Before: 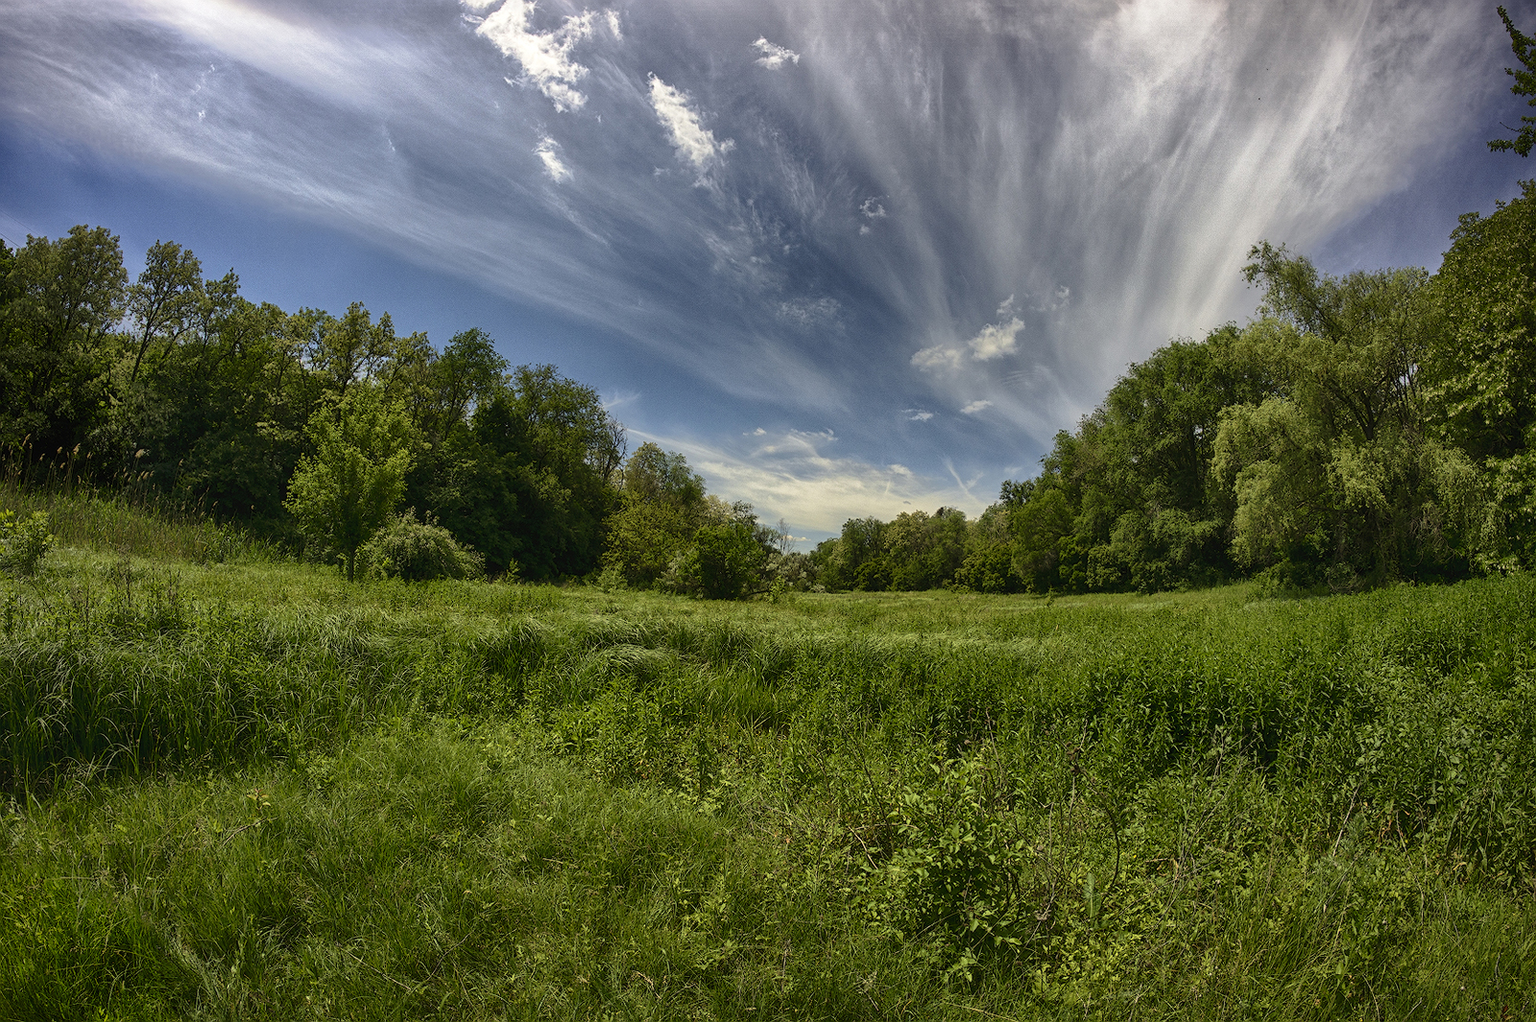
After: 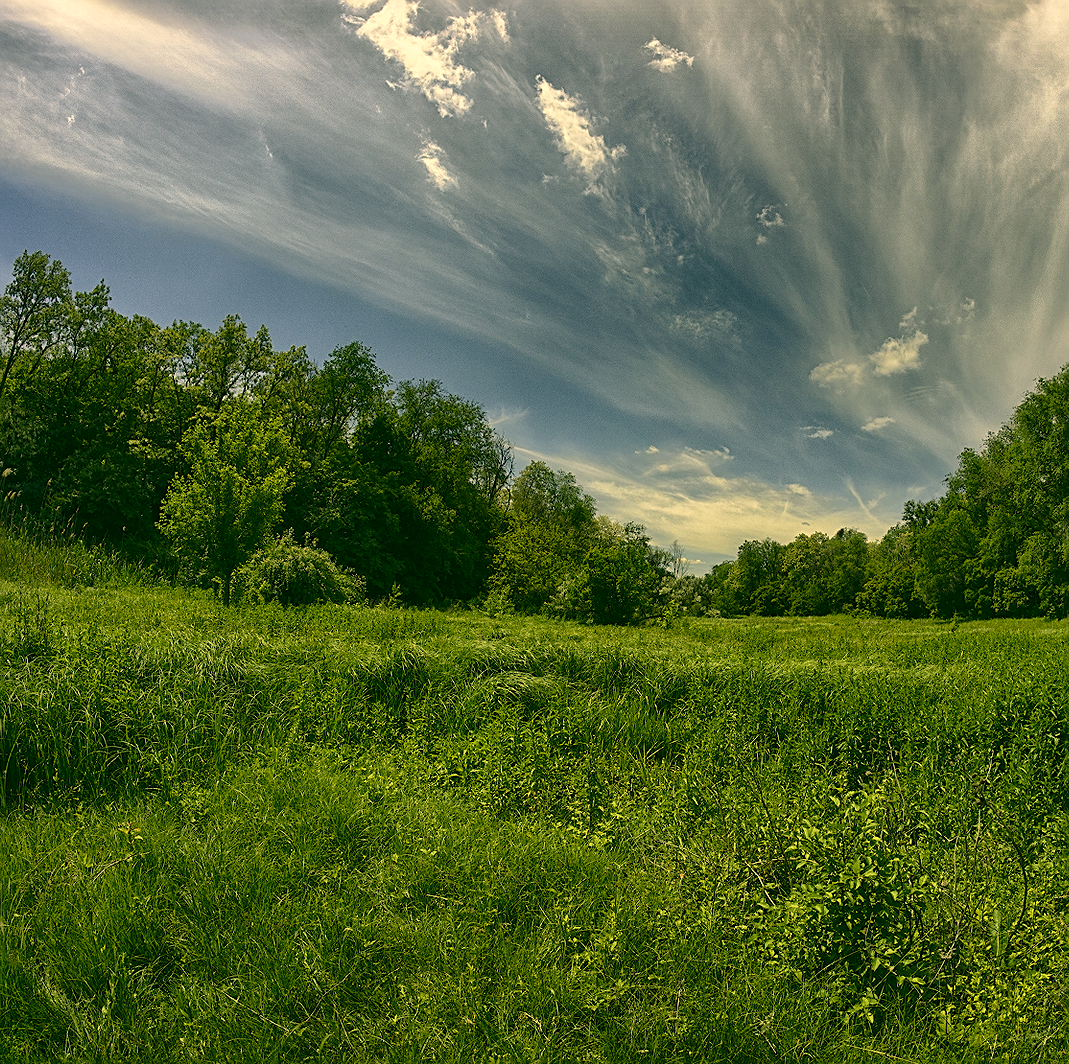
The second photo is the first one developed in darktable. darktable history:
color correction: highlights a* 5.32, highlights b* 23.58, shadows a* -16.25, shadows b* 3.9
crop and rotate: left 8.736%, right 24.42%
sharpen: on, module defaults
tone equalizer: on, module defaults
